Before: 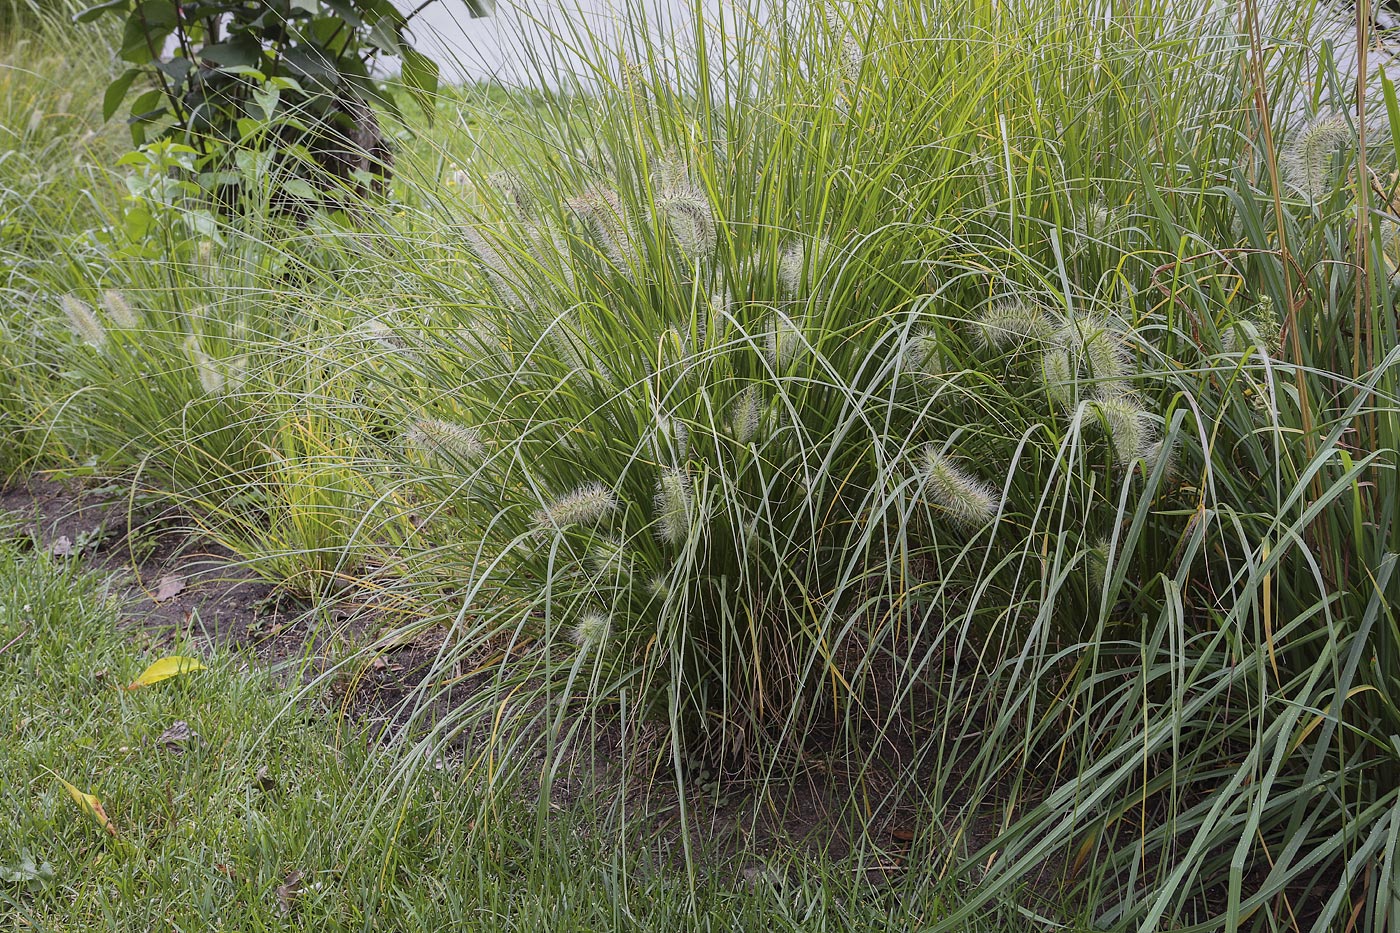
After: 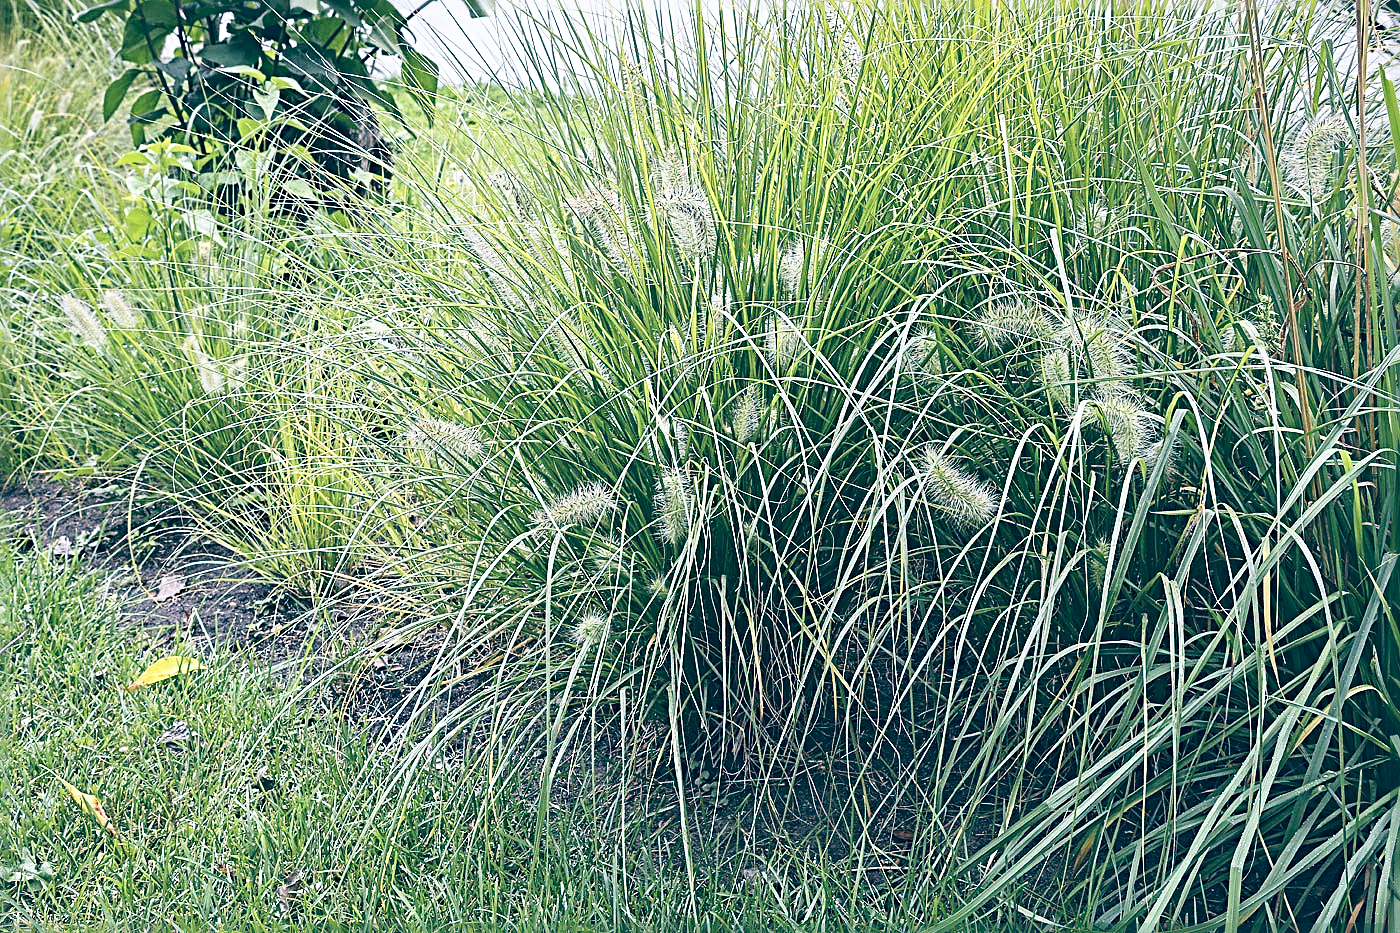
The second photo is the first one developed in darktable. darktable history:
color balance: lift [1.016, 0.983, 1, 1.017], gamma [0.958, 1, 1, 1], gain [0.981, 1.007, 0.993, 1.002], input saturation 118.26%, contrast 13.43%, contrast fulcrum 21.62%, output saturation 82.76%
sharpen: radius 3.69, amount 0.928
base curve: curves: ch0 [(0, 0) (0.005, 0.002) (0.15, 0.3) (0.4, 0.7) (0.75, 0.95) (1, 1)], preserve colors none
